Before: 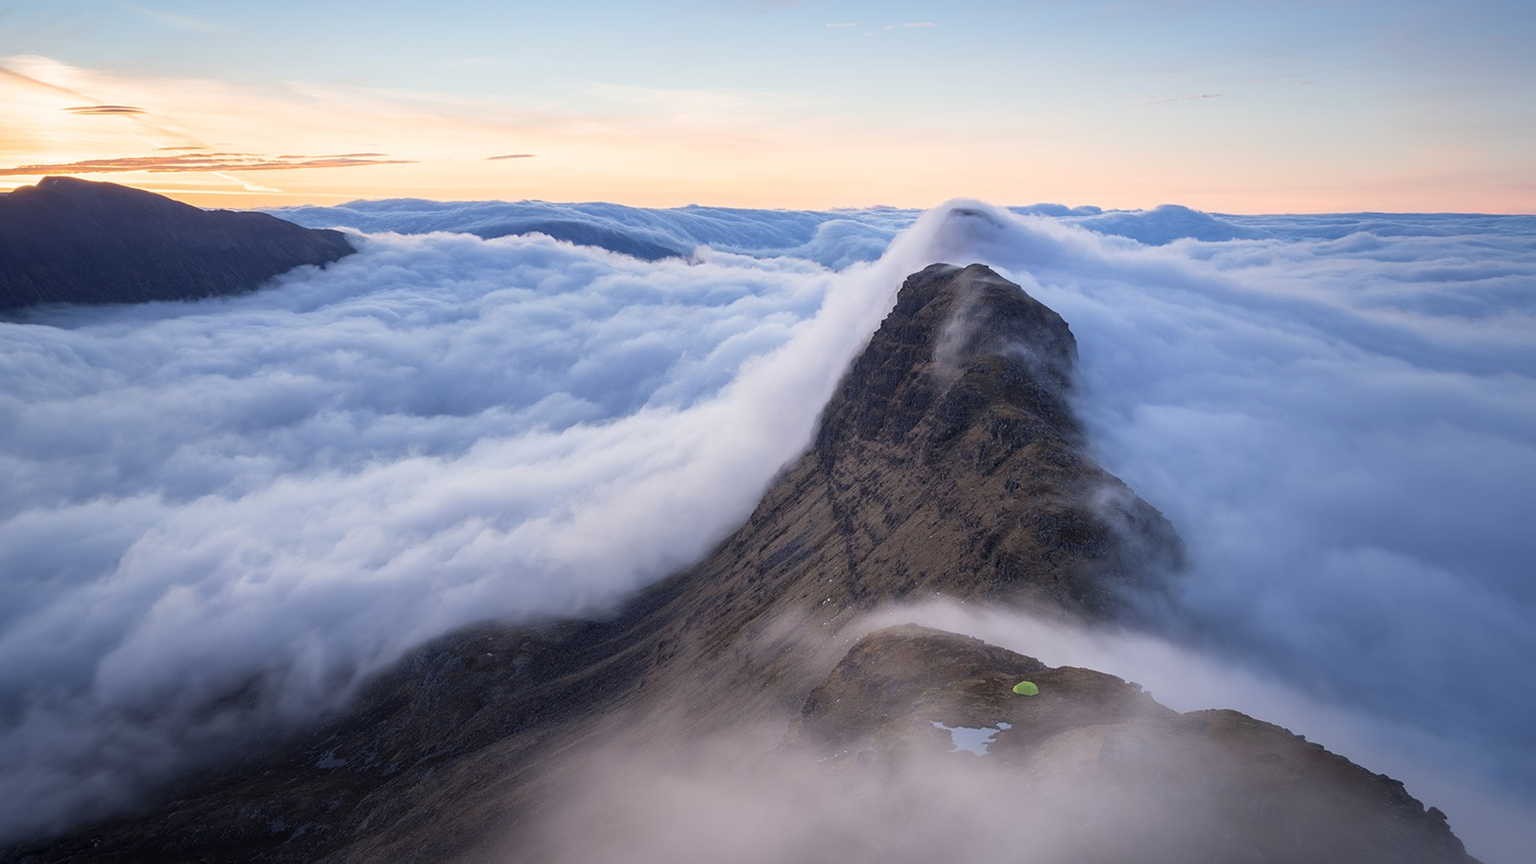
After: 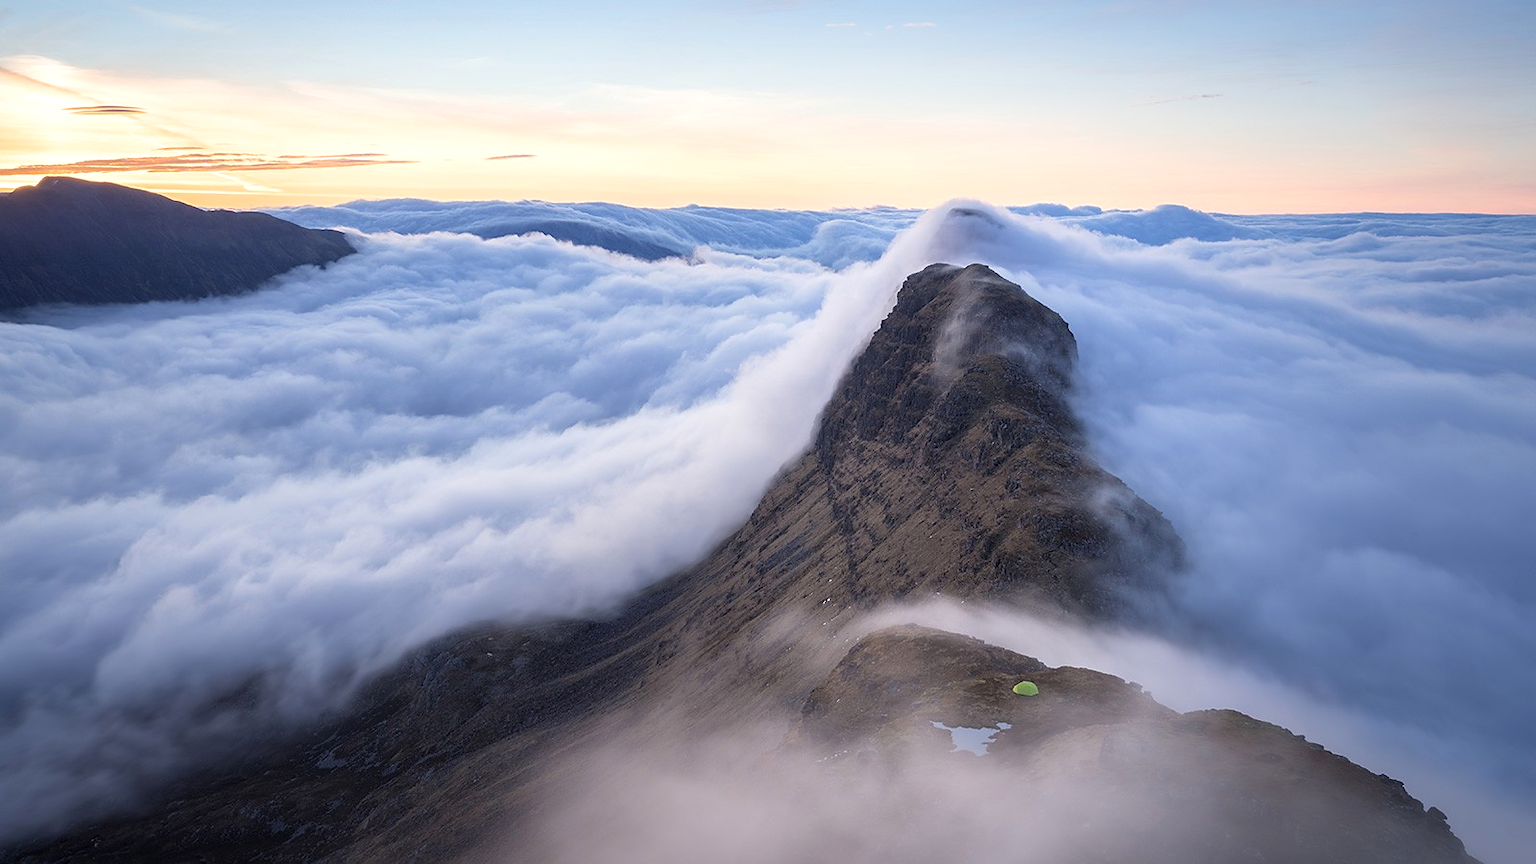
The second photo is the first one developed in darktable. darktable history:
exposure: exposure 0.2 EV, compensate highlight preservation false
sharpen: radius 1, threshold 1
